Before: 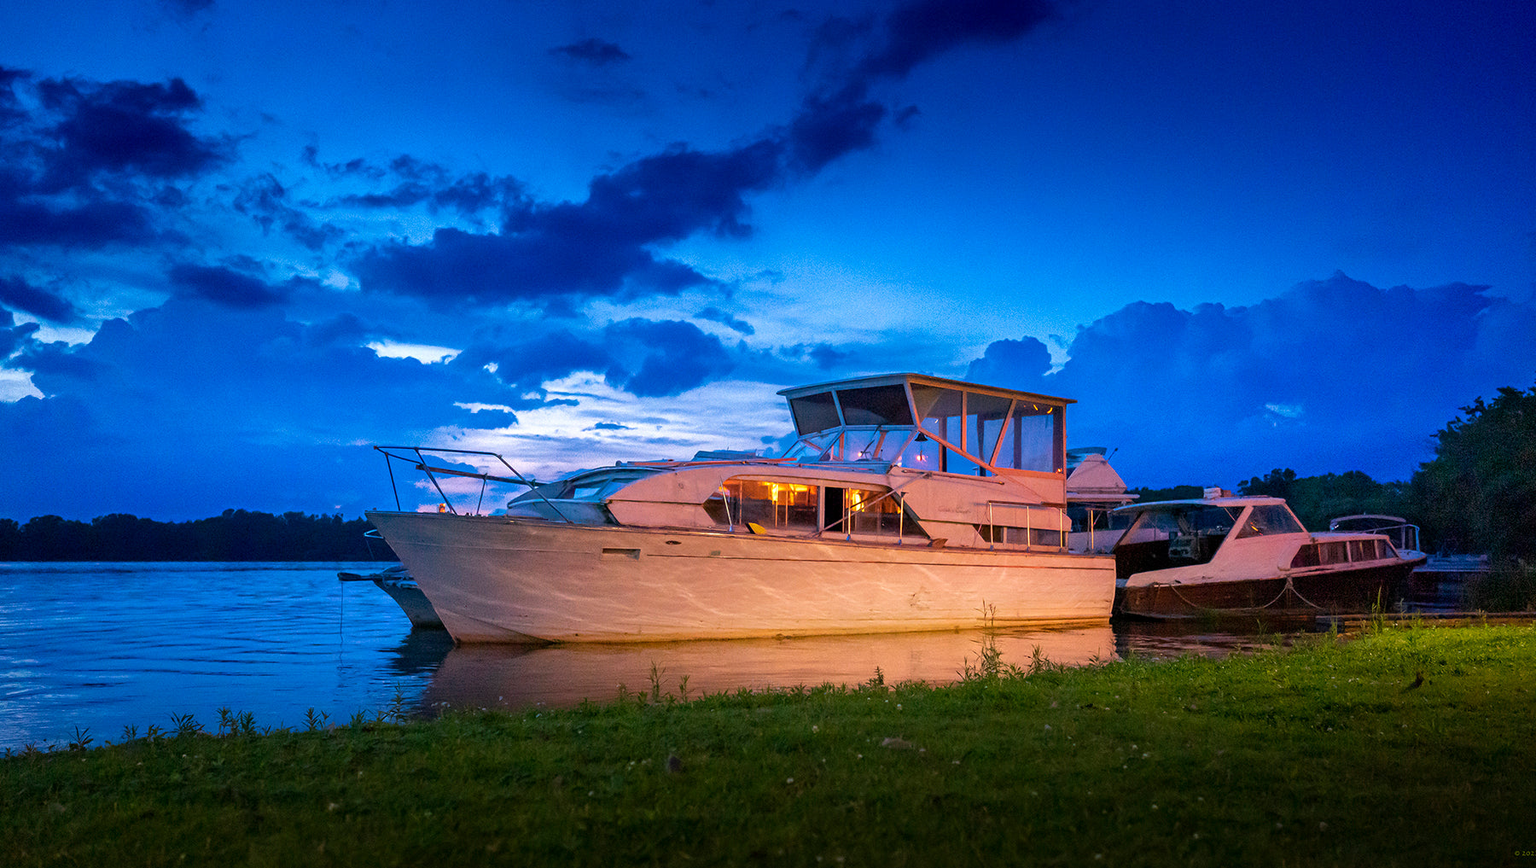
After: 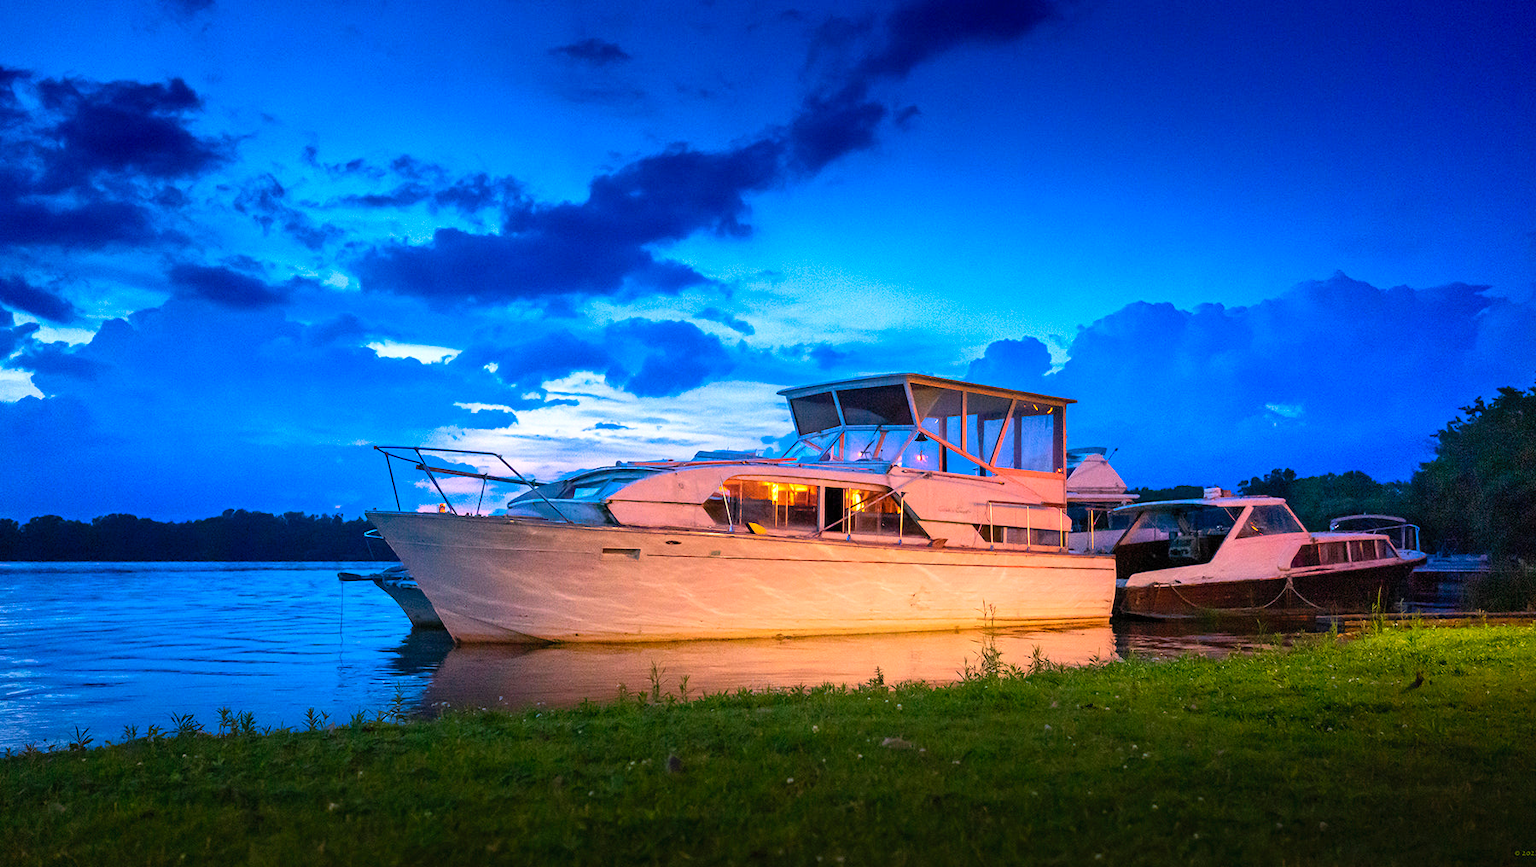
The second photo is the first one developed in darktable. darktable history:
contrast brightness saturation: contrast 0.198, brightness 0.169, saturation 0.22
